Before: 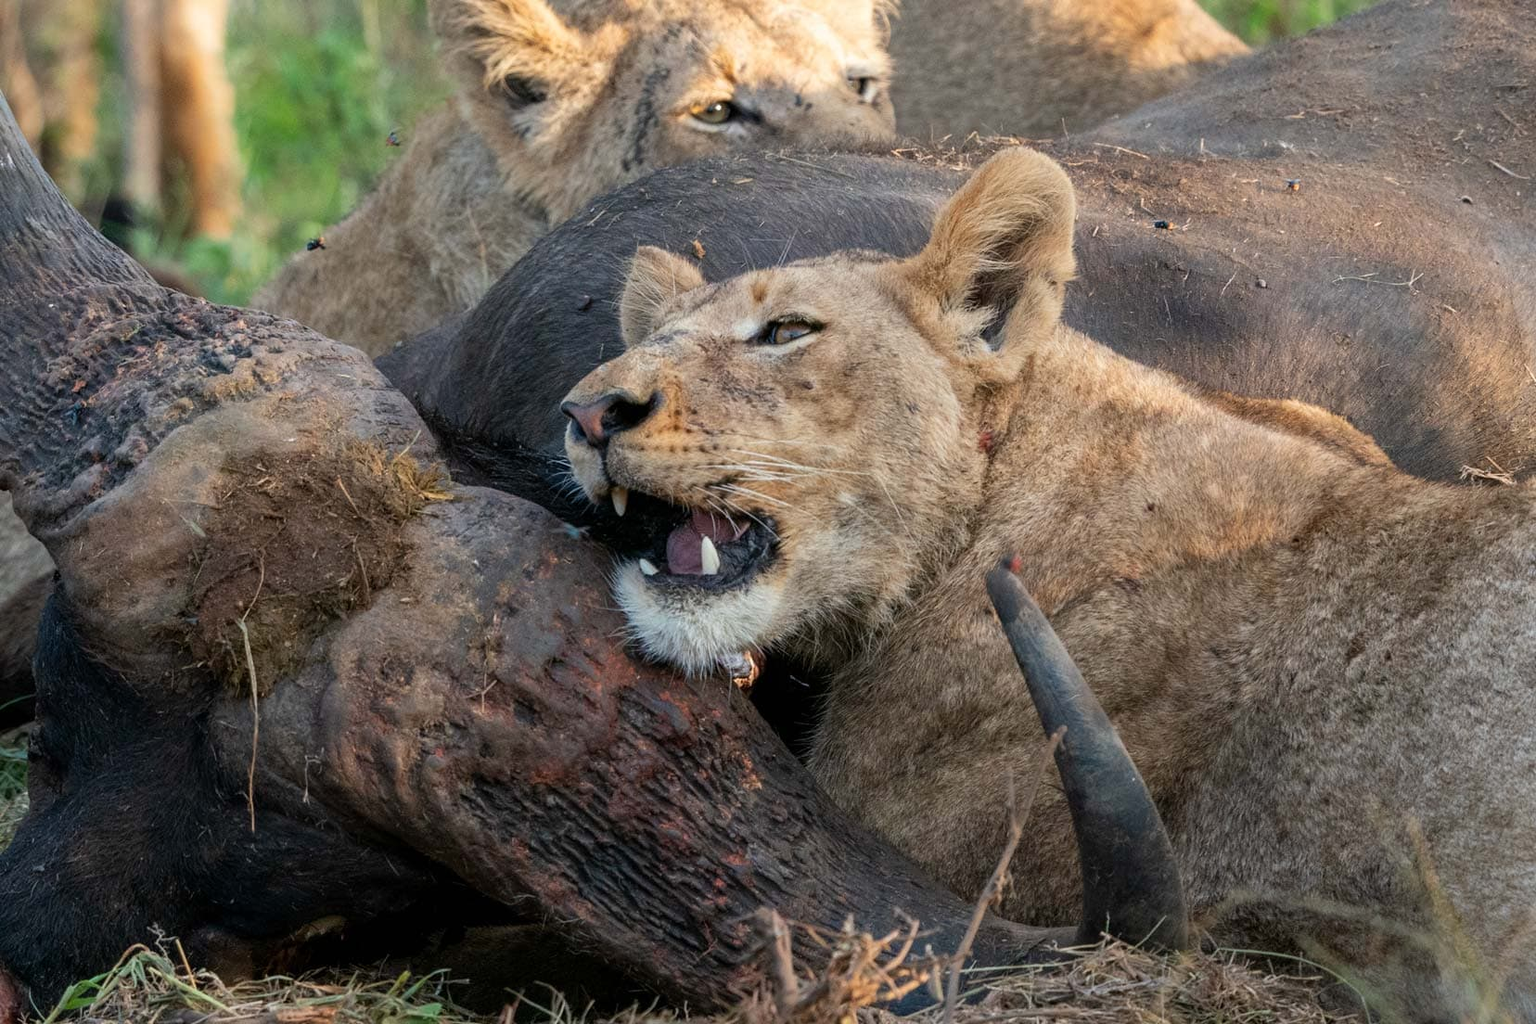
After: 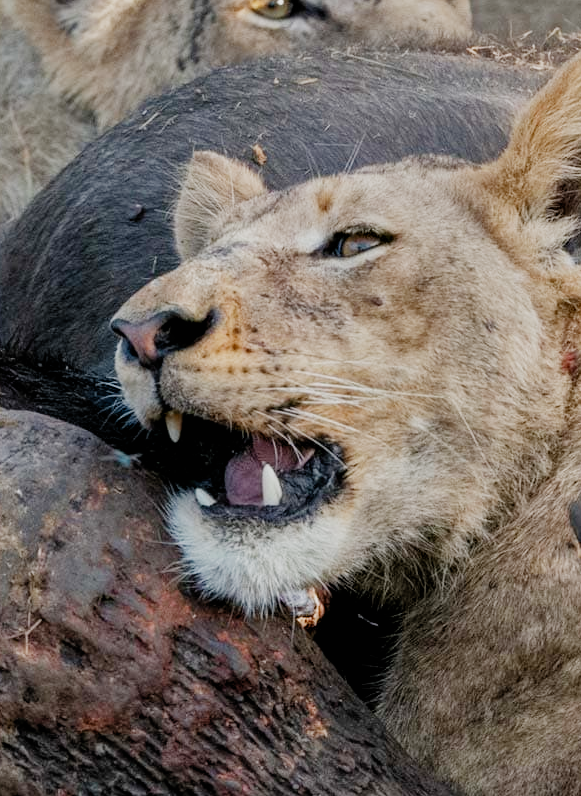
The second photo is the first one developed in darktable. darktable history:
filmic rgb: black relative exposure -7.65 EV, white relative exposure 4.56 EV, hardness 3.61, preserve chrominance no, color science v5 (2021)
shadows and highlights: shadows 20.81, highlights -81.88, soften with gaussian
crop and rotate: left 29.852%, top 10.362%, right 35.062%, bottom 17.488%
exposure: black level correction 0.001, exposure 0.499 EV, compensate highlight preservation false
